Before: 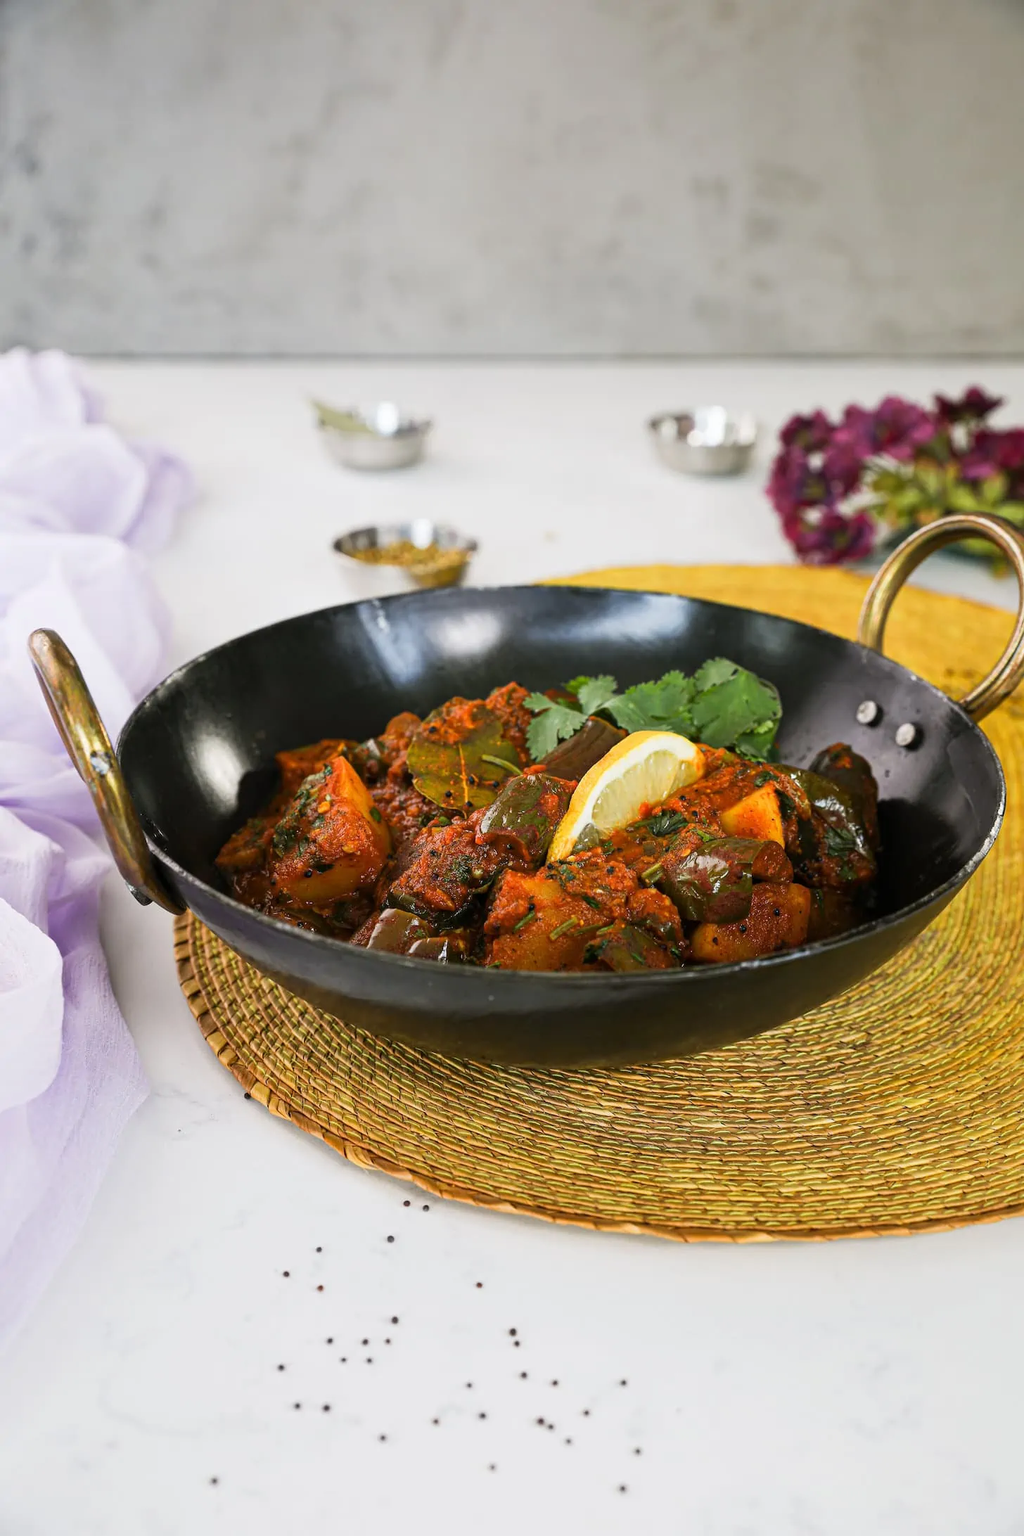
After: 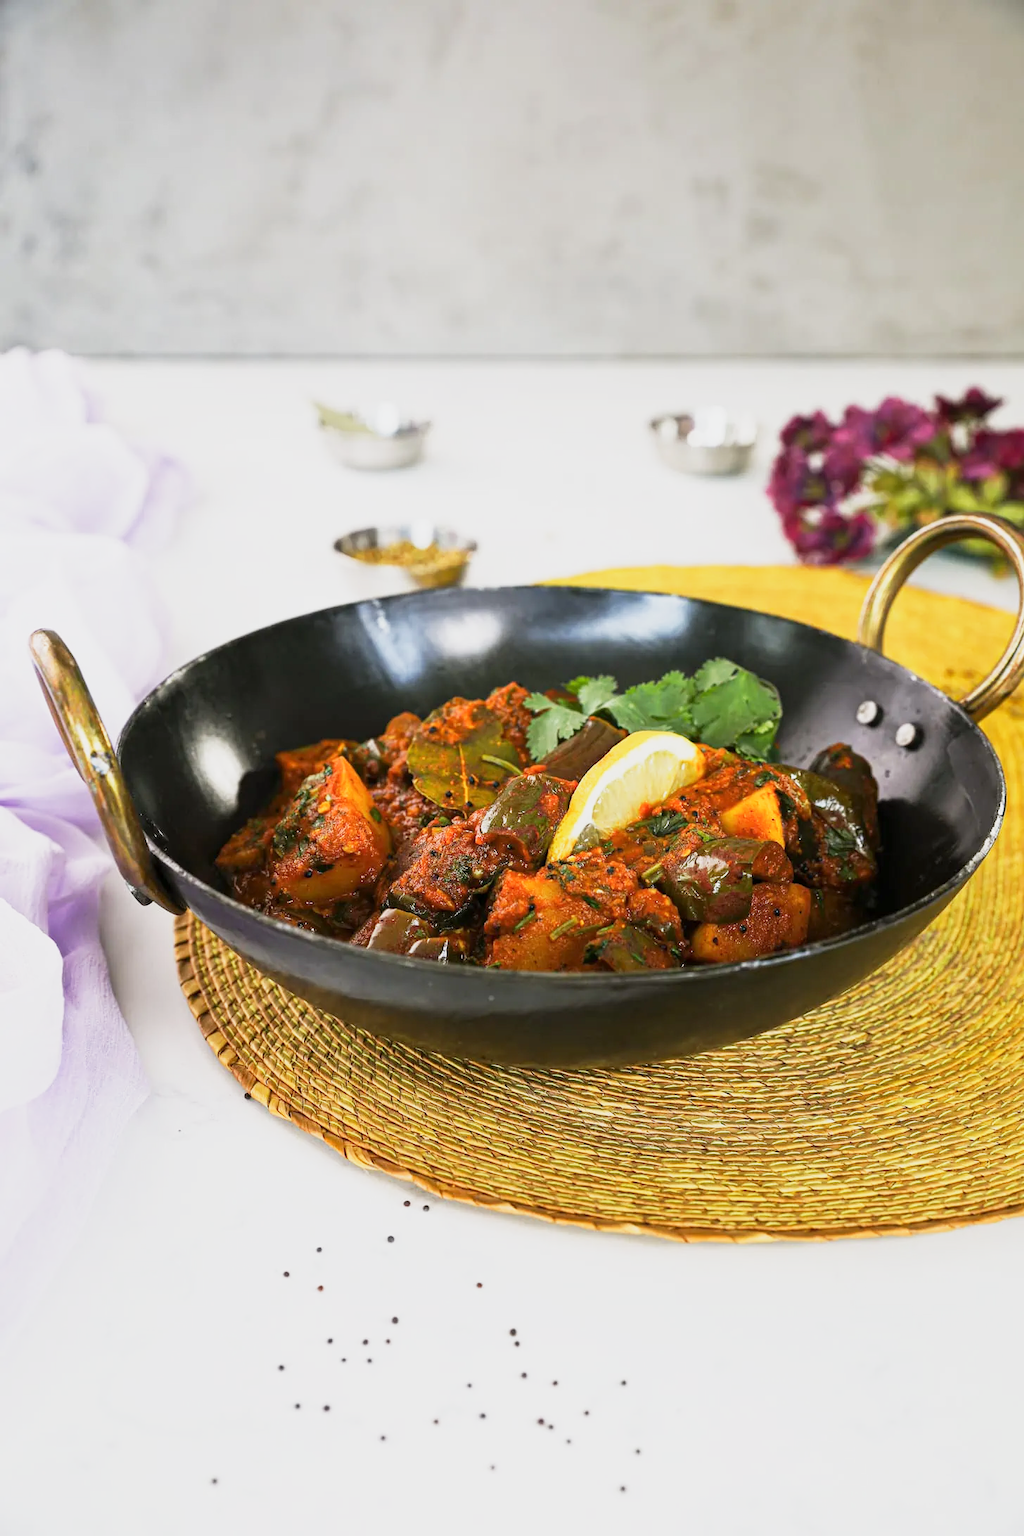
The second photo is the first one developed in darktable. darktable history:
color calibration: illuminant same as pipeline (D50), adaptation none (bypass)
base curve: curves: ch0 [(0, 0) (0.088, 0.125) (0.176, 0.251) (0.354, 0.501) (0.613, 0.749) (1, 0.877)], preserve colors none
